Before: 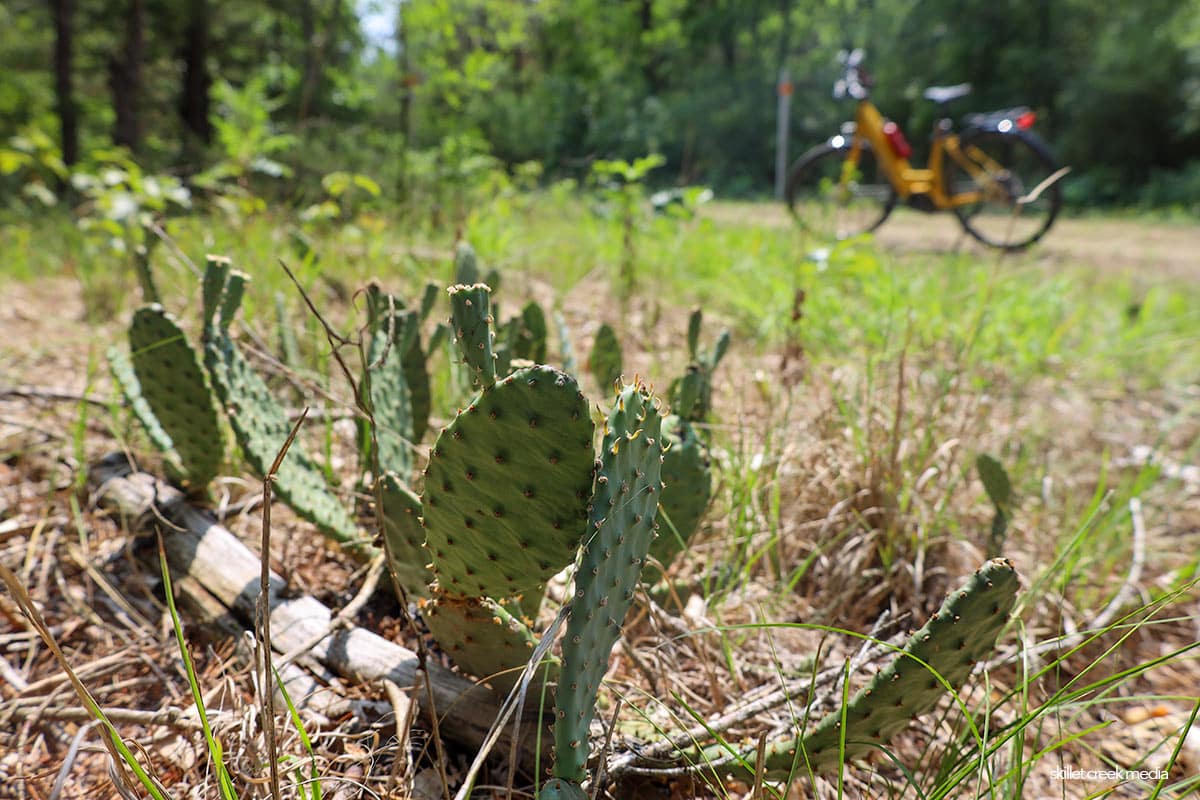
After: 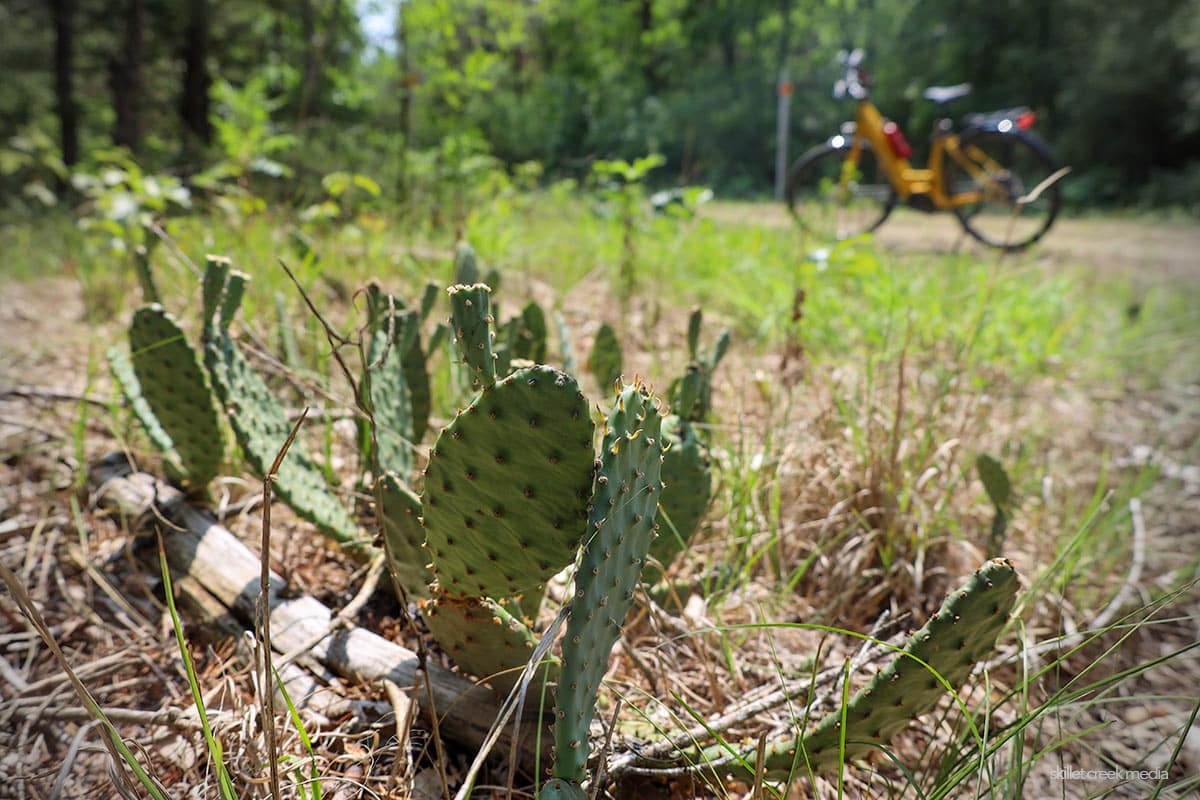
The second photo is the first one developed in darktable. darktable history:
vignetting: fall-off radius 31.09%, center (-0.033, -0.046), unbound false
